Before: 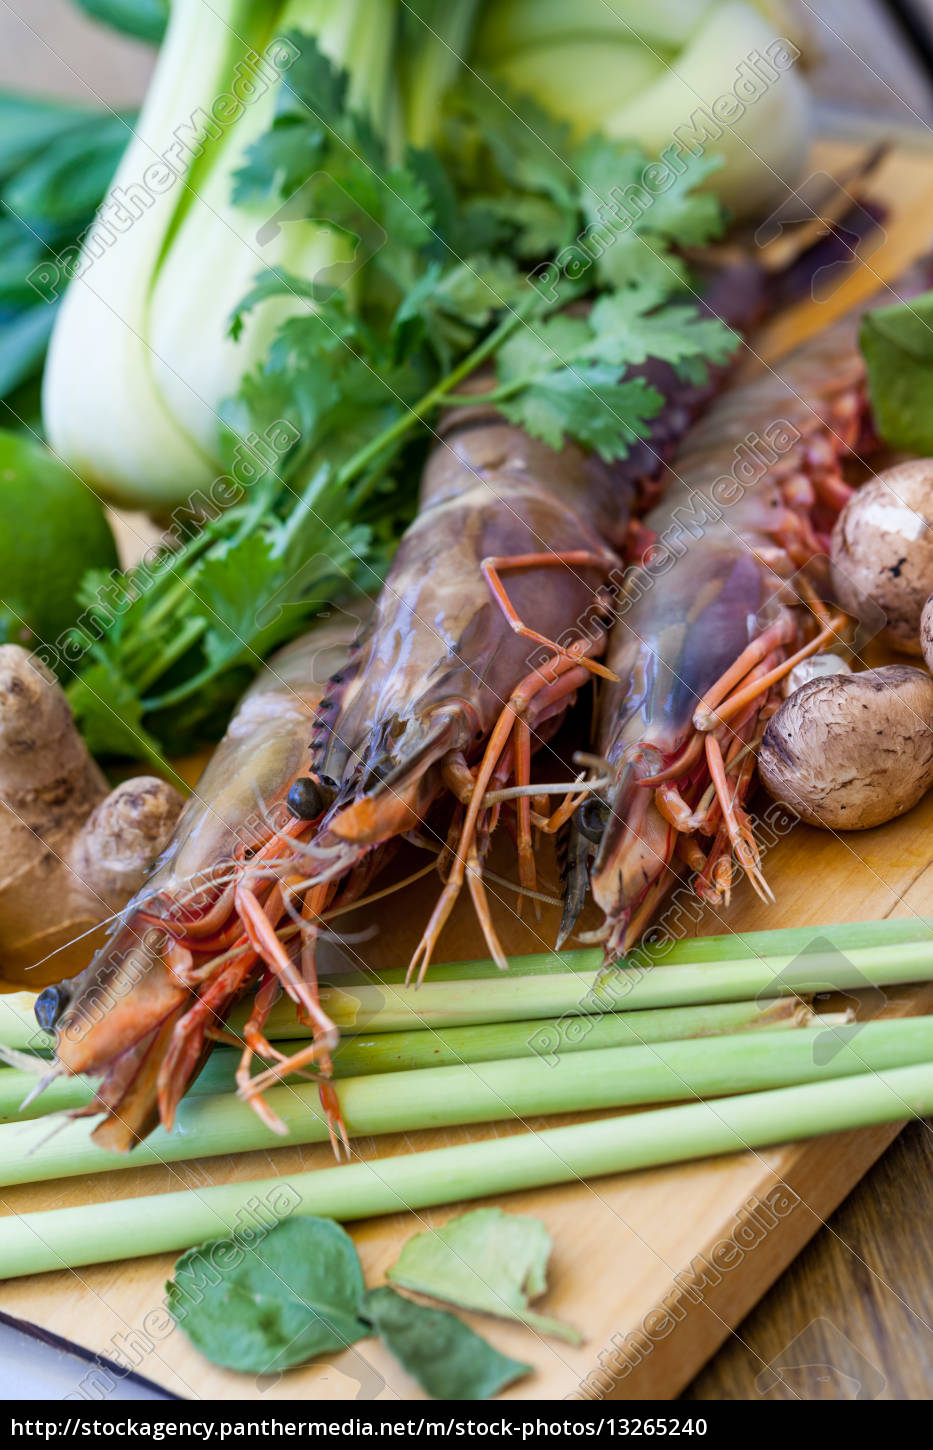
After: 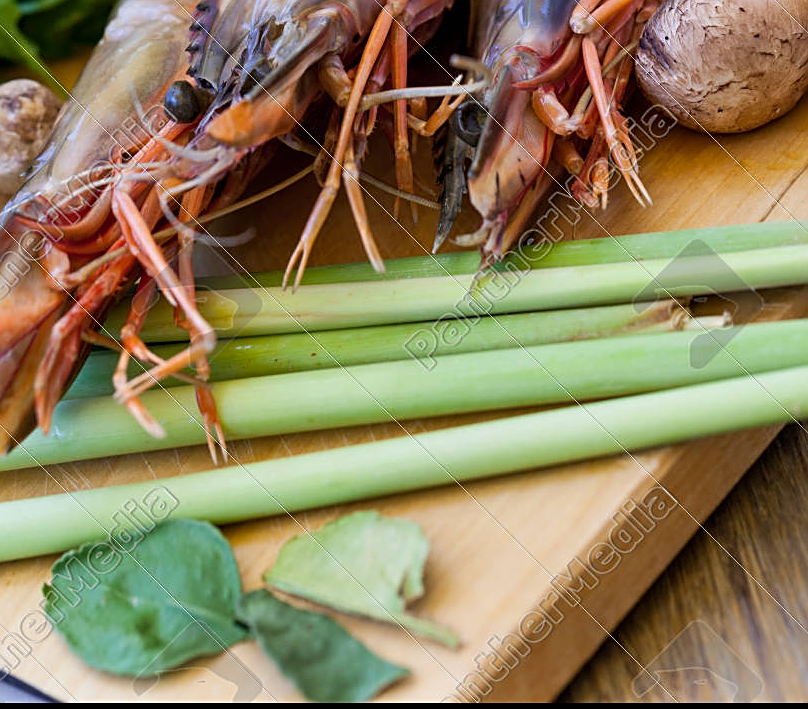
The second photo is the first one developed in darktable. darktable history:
shadows and highlights: low approximation 0.01, soften with gaussian
sharpen: on, module defaults
crop and rotate: left 13.306%, top 48.129%, bottom 2.928%
